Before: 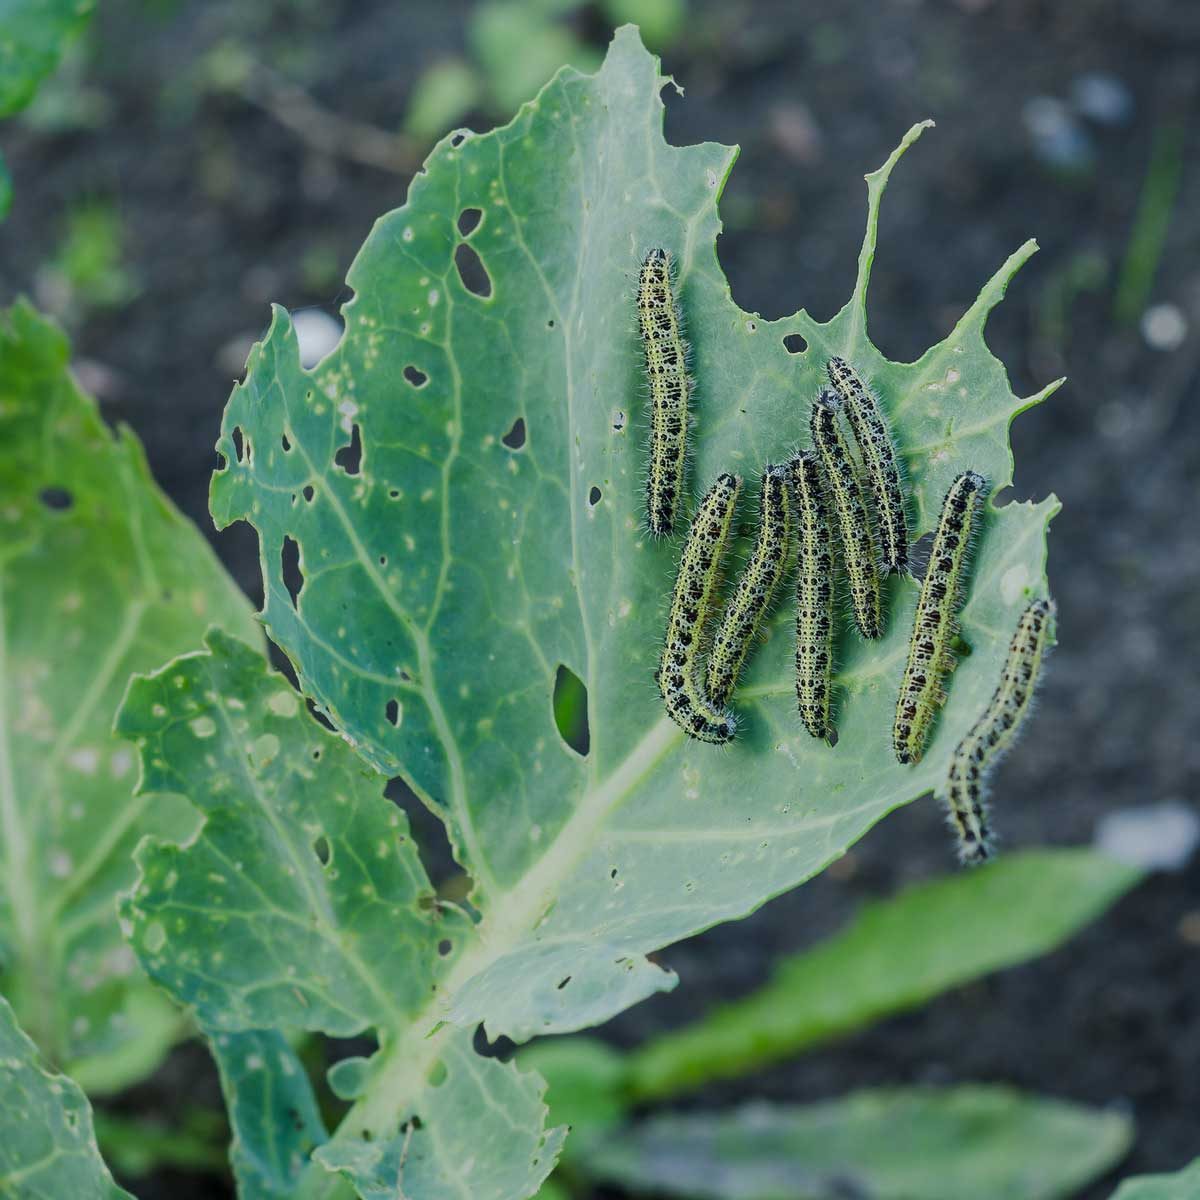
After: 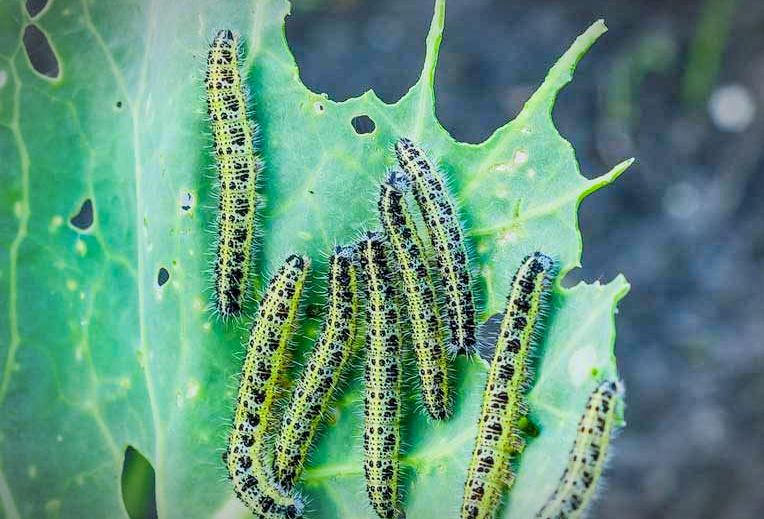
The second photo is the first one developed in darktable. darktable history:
color balance rgb: linear chroma grading › global chroma 15%, perceptual saturation grading › global saturation 30%
white balance: red 1.004, blue 1.024
filmic rgb: black relative exposure -7.82 EV, white relative exposure 4.29 EV, hardness 3.86, color science v6 (2022)
exposure: black level correction 0.001, exposure 1.116 EV, compensate highlight preservation false
vignetting: automatic ratio true
crop: left 36.005%, top 18.293%, right 0.31%, bottom 38.444%
local contrast: on, module defaults
